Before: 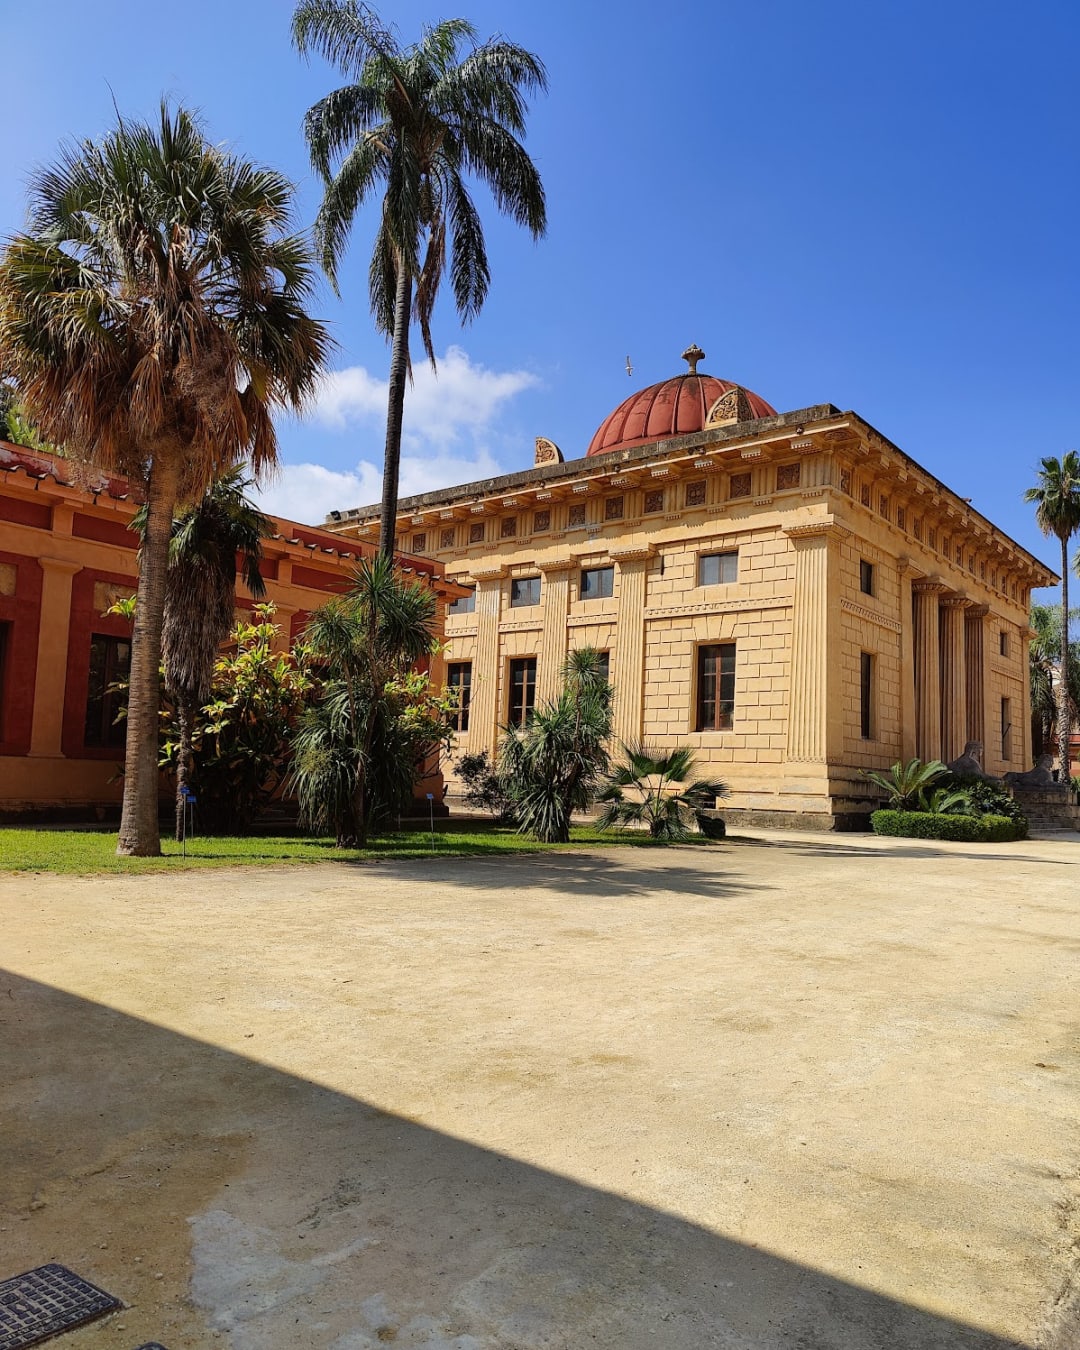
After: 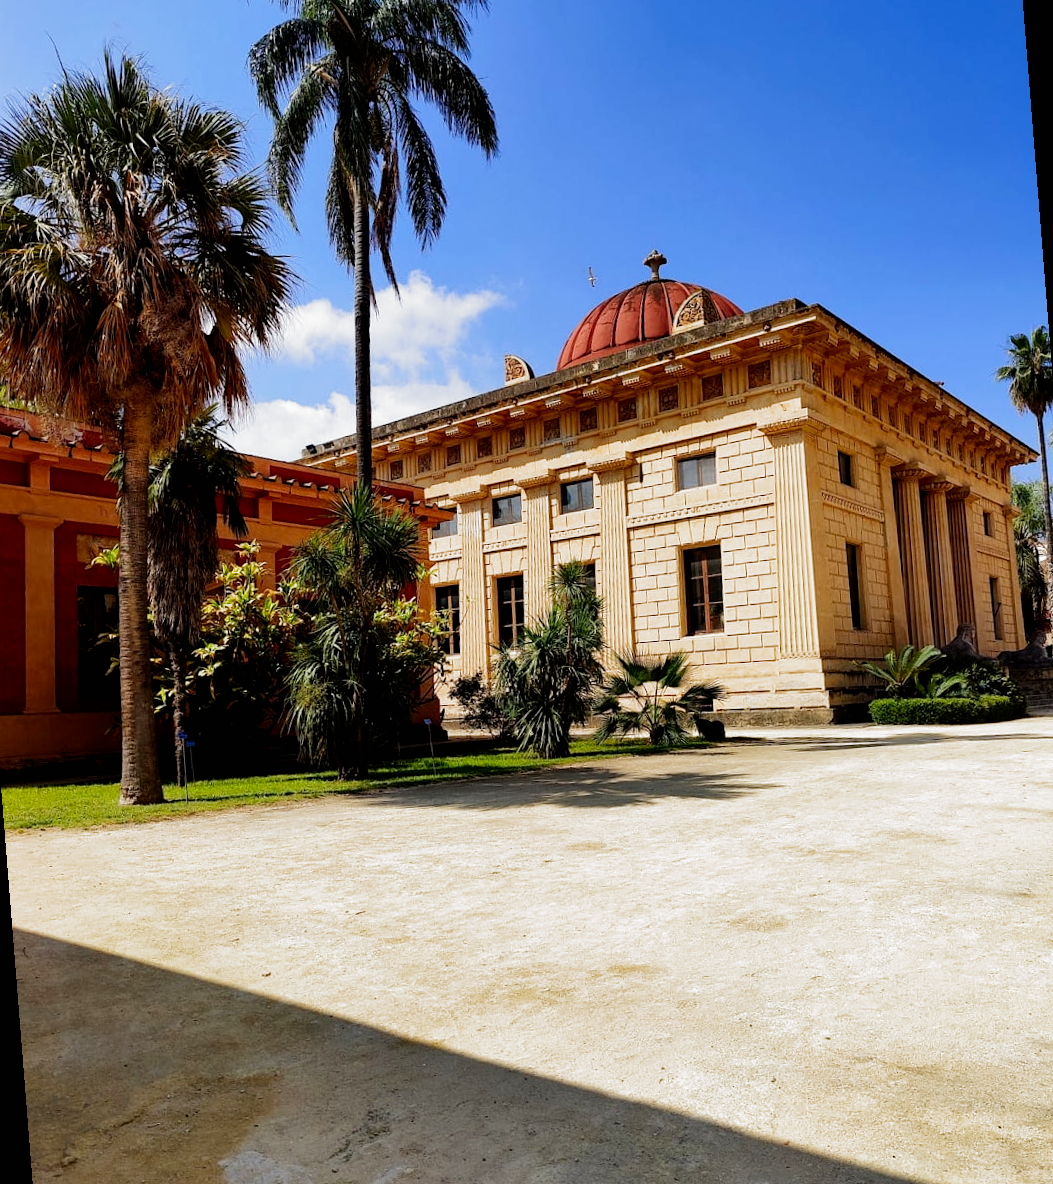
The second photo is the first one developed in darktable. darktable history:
rotate and perspective: rotation -4.57°, crop left 0.054, crop right 0.944, crop top 0.087, crop bottom 0.914
filmic rgb: black relative exposure -8.2 EV, white relative exposure 2.2 EV, threshold 3 EV, hardness 7.11, latitude 75%, contrast 1.325, highlights saturation mix -2%, shadows ↔ highlights balance 30%, preserve chrominance no, color science v5 (2021), contrast in shadows safe, contrast in highlights safe, enable highlight reconstruction true
